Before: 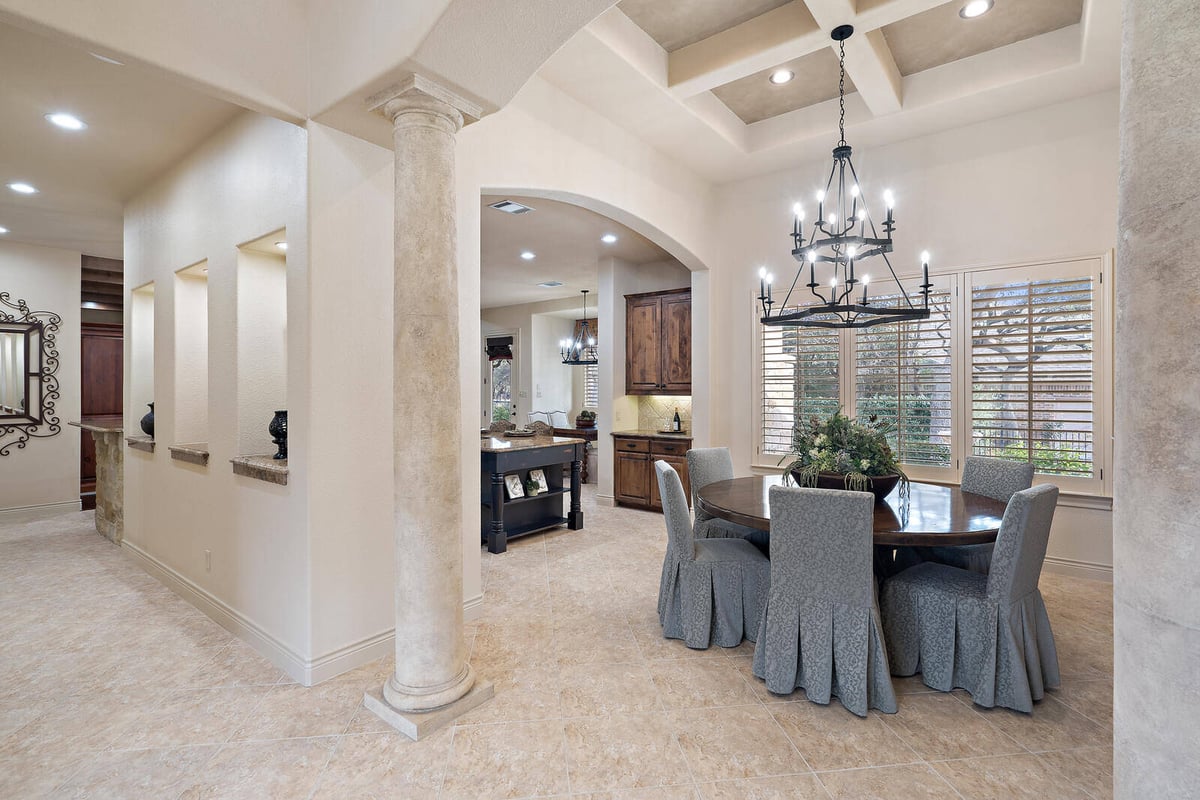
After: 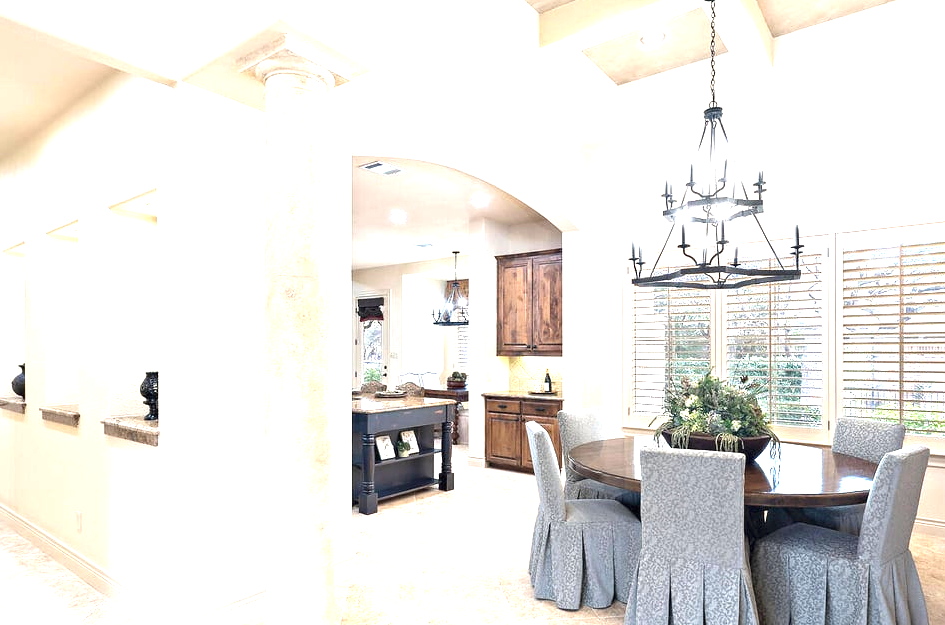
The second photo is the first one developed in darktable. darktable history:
rotate and perspective: automatic cropping off
crop and rotate: left 10.77%, top 5.1%, right 10.41%, bottom 16.76%
exposure: black level correction 0, exposure 1.6 EV, compensate exposure bias true, compensate highlight preservation false
